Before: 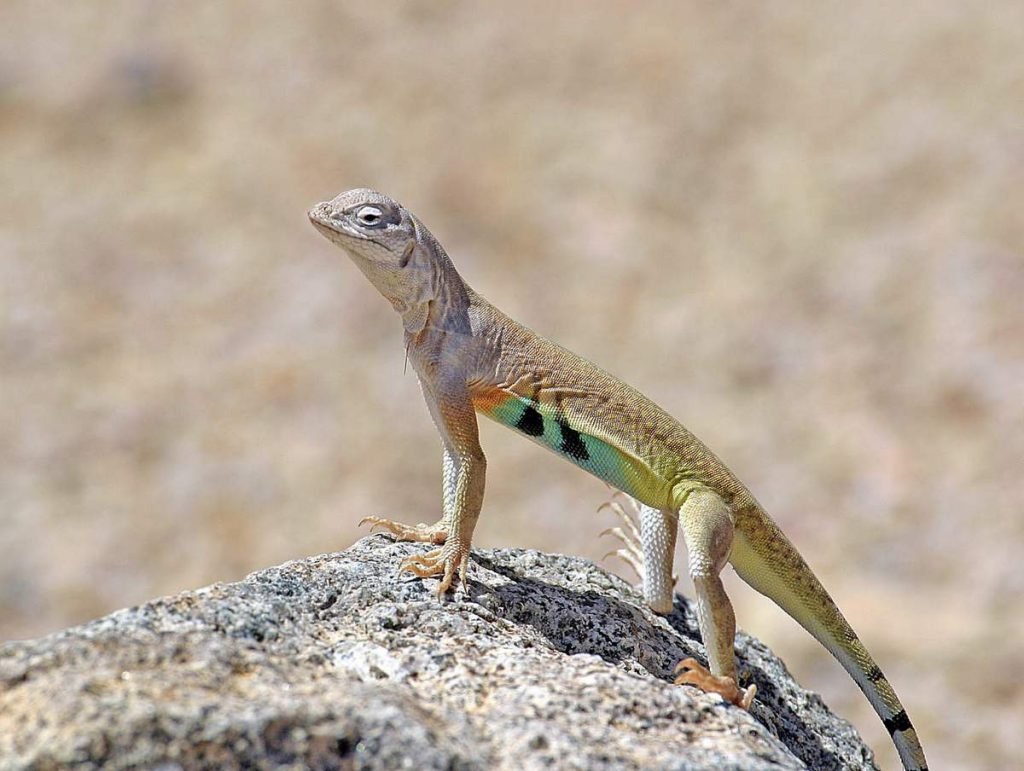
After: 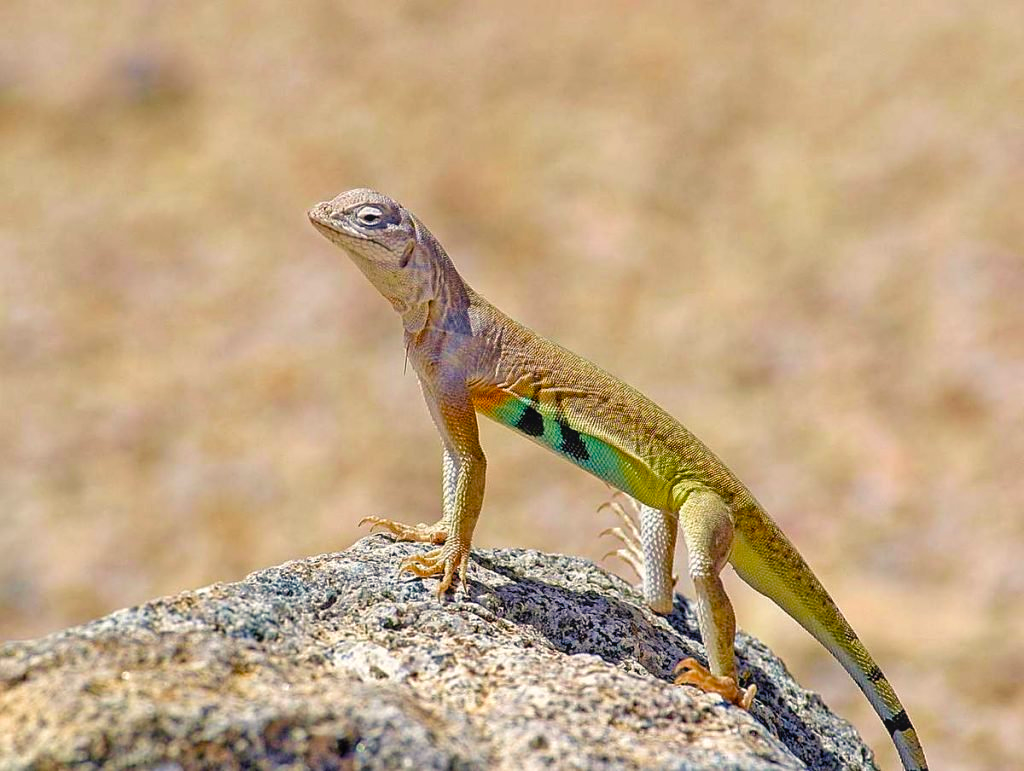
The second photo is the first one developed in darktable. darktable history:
local contrast: detail 109%
velvia: on, module defaults
color balance rgb: highlights gain › chroma 2.211%, highlights gain › hue 74.67°, linear chroma grading › global chroma 9.768%, perceptual saturation grading › global saturation 34.571%, perceptual saturation grading › highlights -25.483%, perceptual saturation grading › shadows 49.299%, global vibrance 10.755%
sharpen: amount 0.207
